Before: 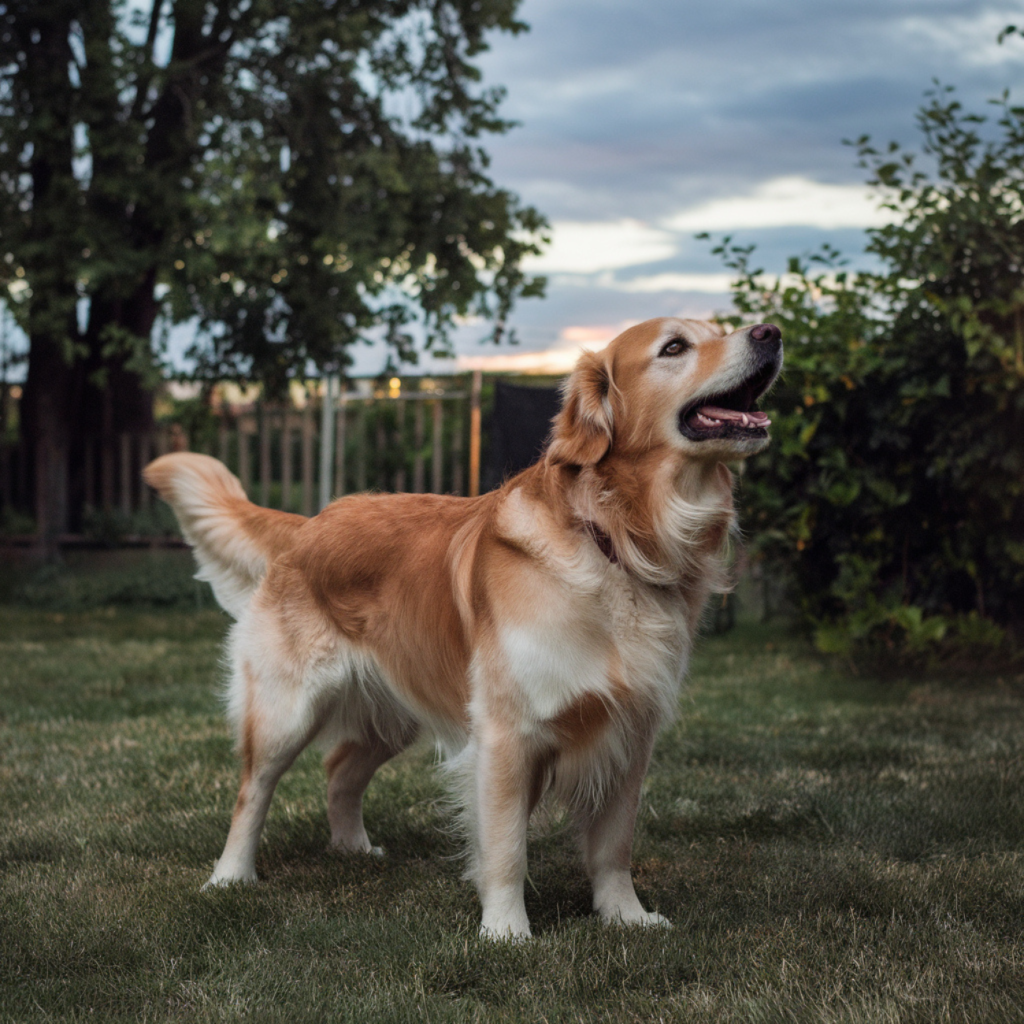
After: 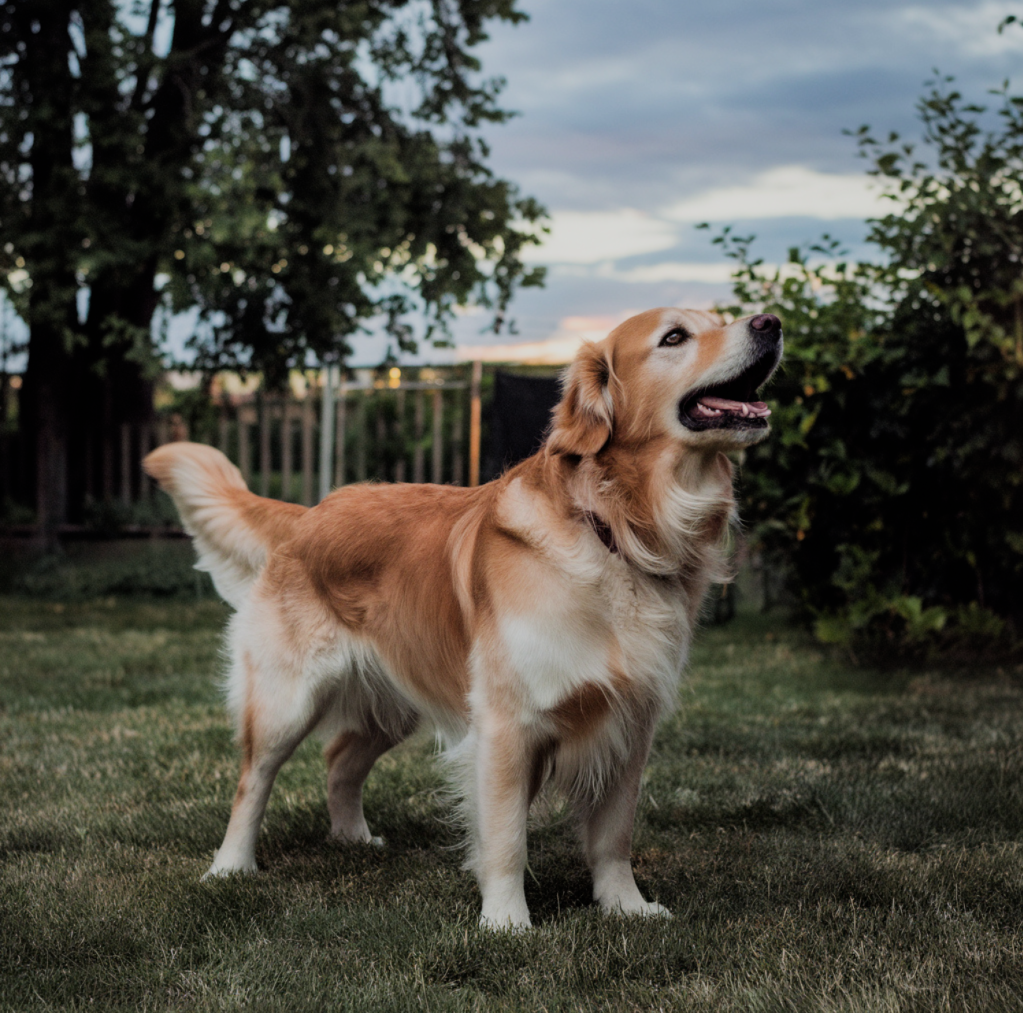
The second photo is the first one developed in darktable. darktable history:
crop: top 1.049%, right 0.001%
filmic rgb: black relative exposure -7.65 EV, white relative exposure 4.56 EV, hardness 3.61, contrast 1.05
exposure: exposure 0.131 EV, compensate highlight preservation false
